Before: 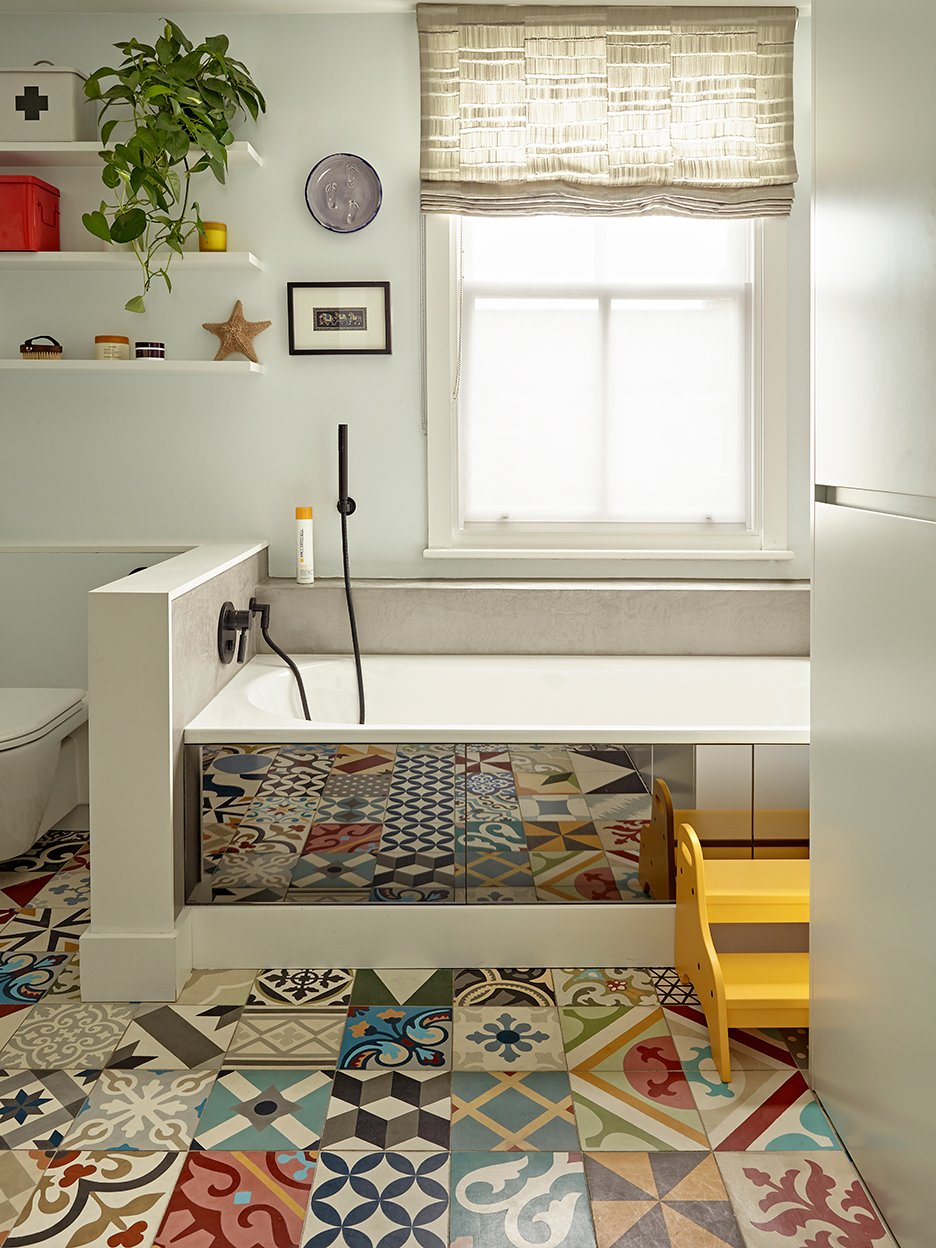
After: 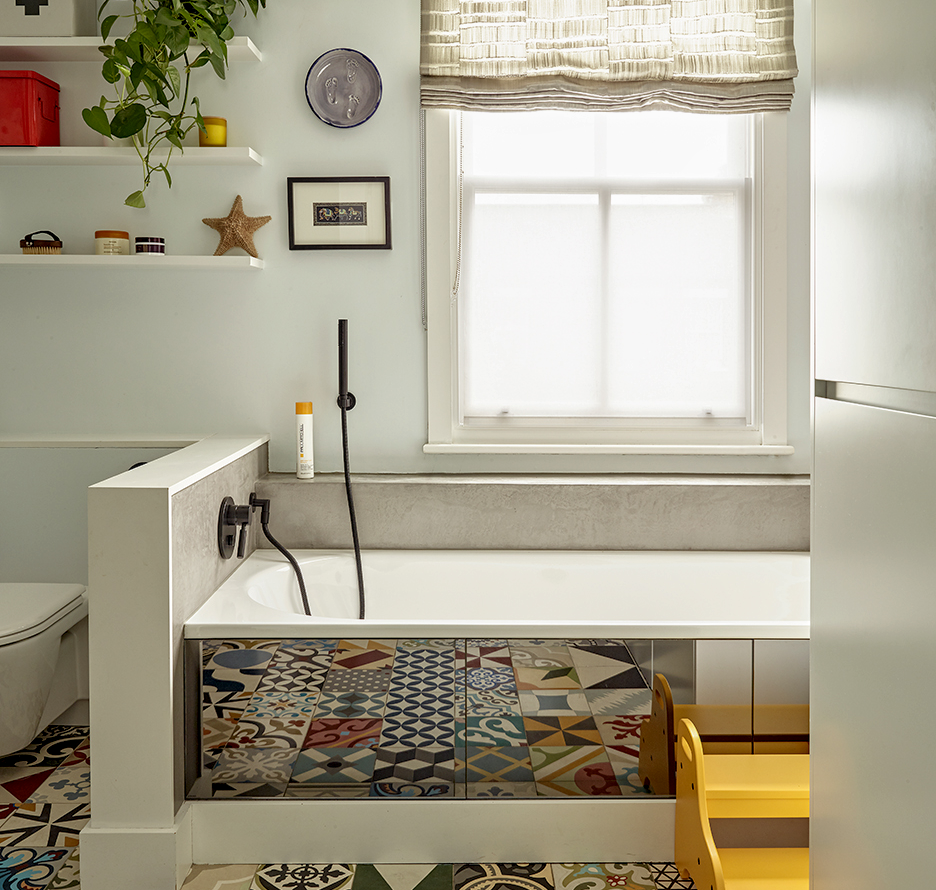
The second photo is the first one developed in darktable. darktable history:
crop and rotate: top 8.459%, bottom 20.214%
local contrast: on, module defaults
exposure: black level correction 0.001, exposure -0.125 EV, compensate exposure bias true, compensate highlight preservation false
